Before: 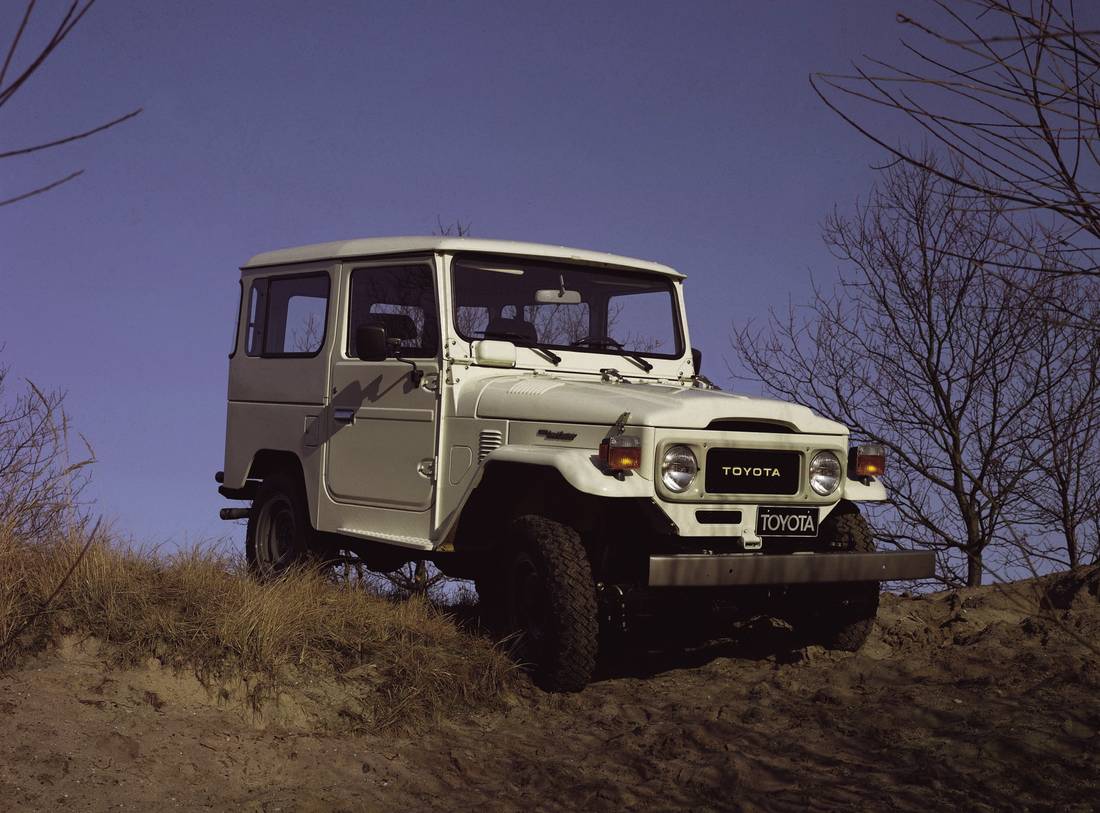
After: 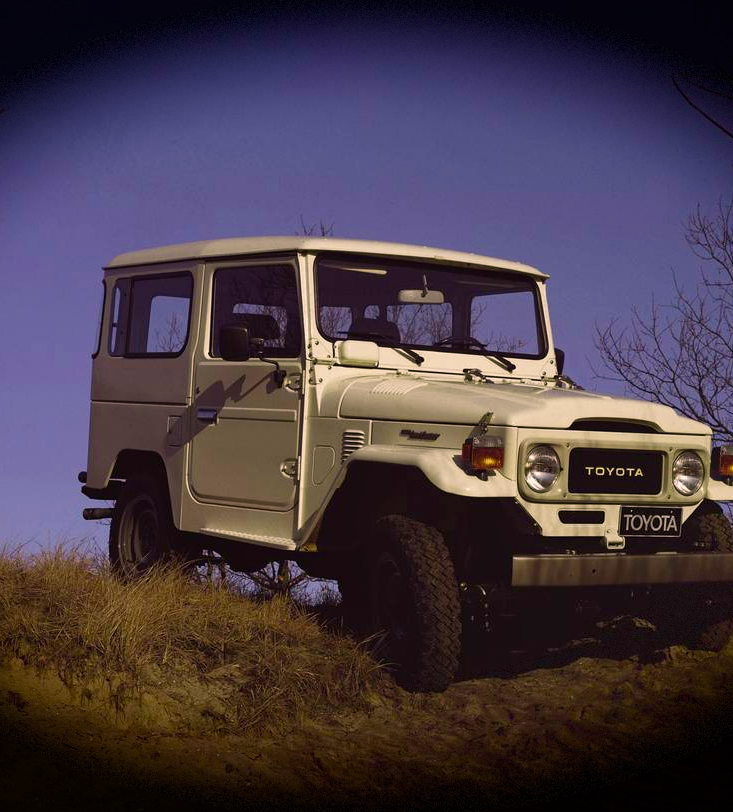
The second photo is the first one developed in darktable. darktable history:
crop and rotate: left 12.509%, right 20.799%
velvia: on, module defaults
shadows and highlights: shadows 62.65, white point adjustment 0.405, highlights -33.87, compress 83.93%
vignetting: fall-off start 99.79%, brightness -0.982, saturation 0.49, width/height ratio 1.321, dithering 8-bit output
color balance rgb: highlights gain › chroma 3.186%, highlights gain › hue 55.27°, perceptual saturation grading › global saturation 20%, perceptual saturation grading › highlights -25.457%, perceptual saturation grading › shadows 25.274%
